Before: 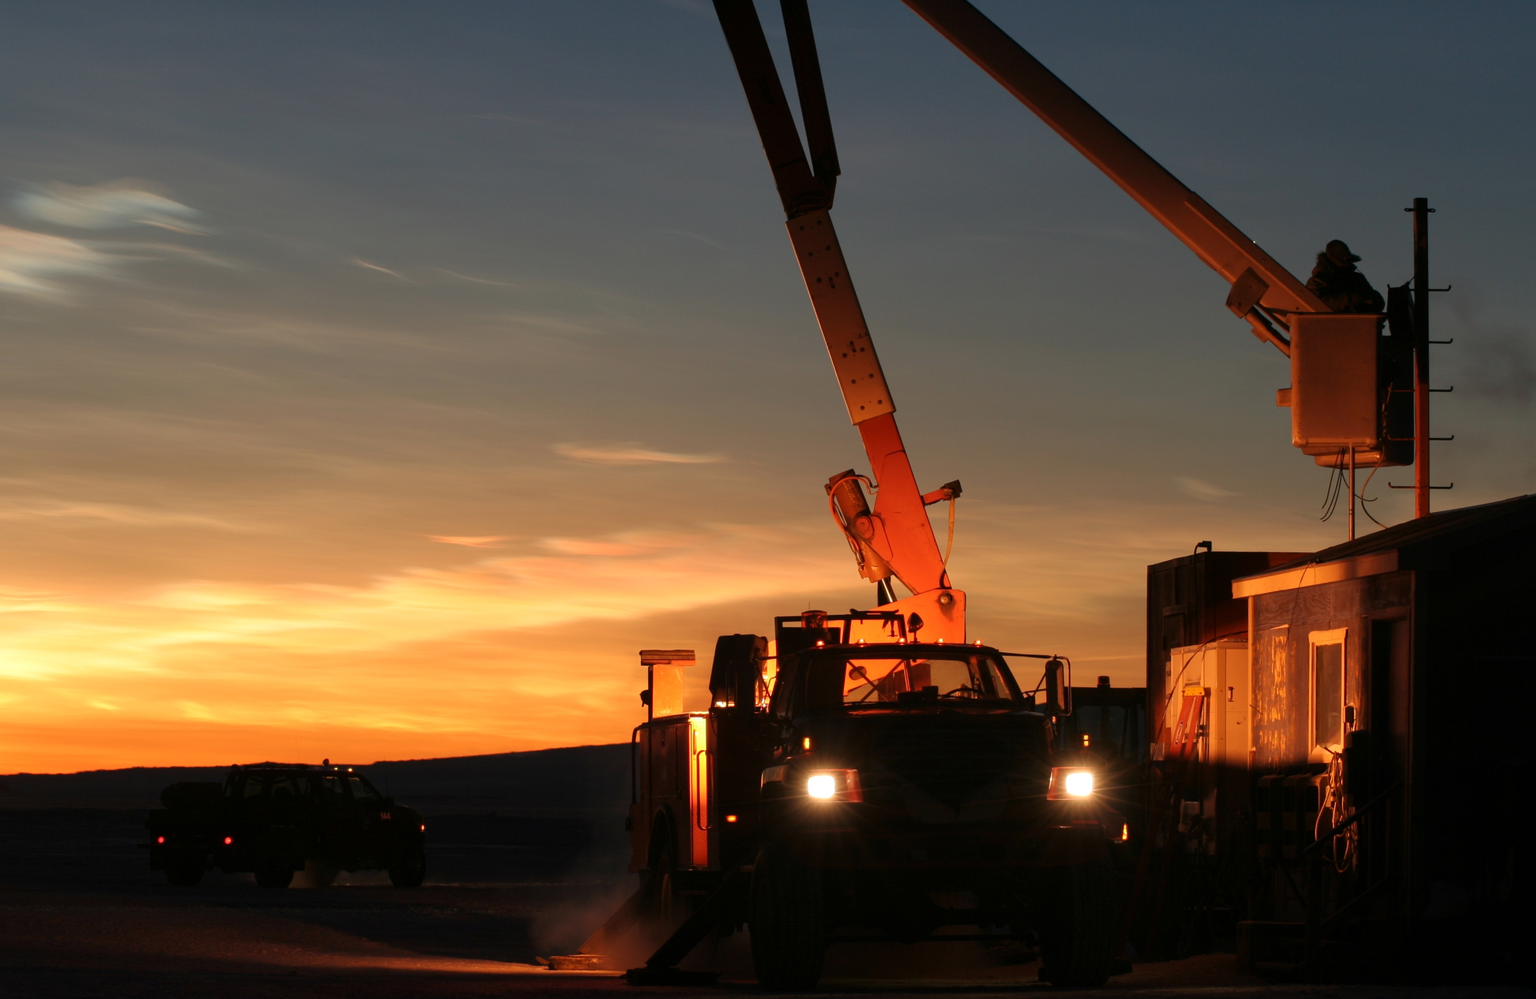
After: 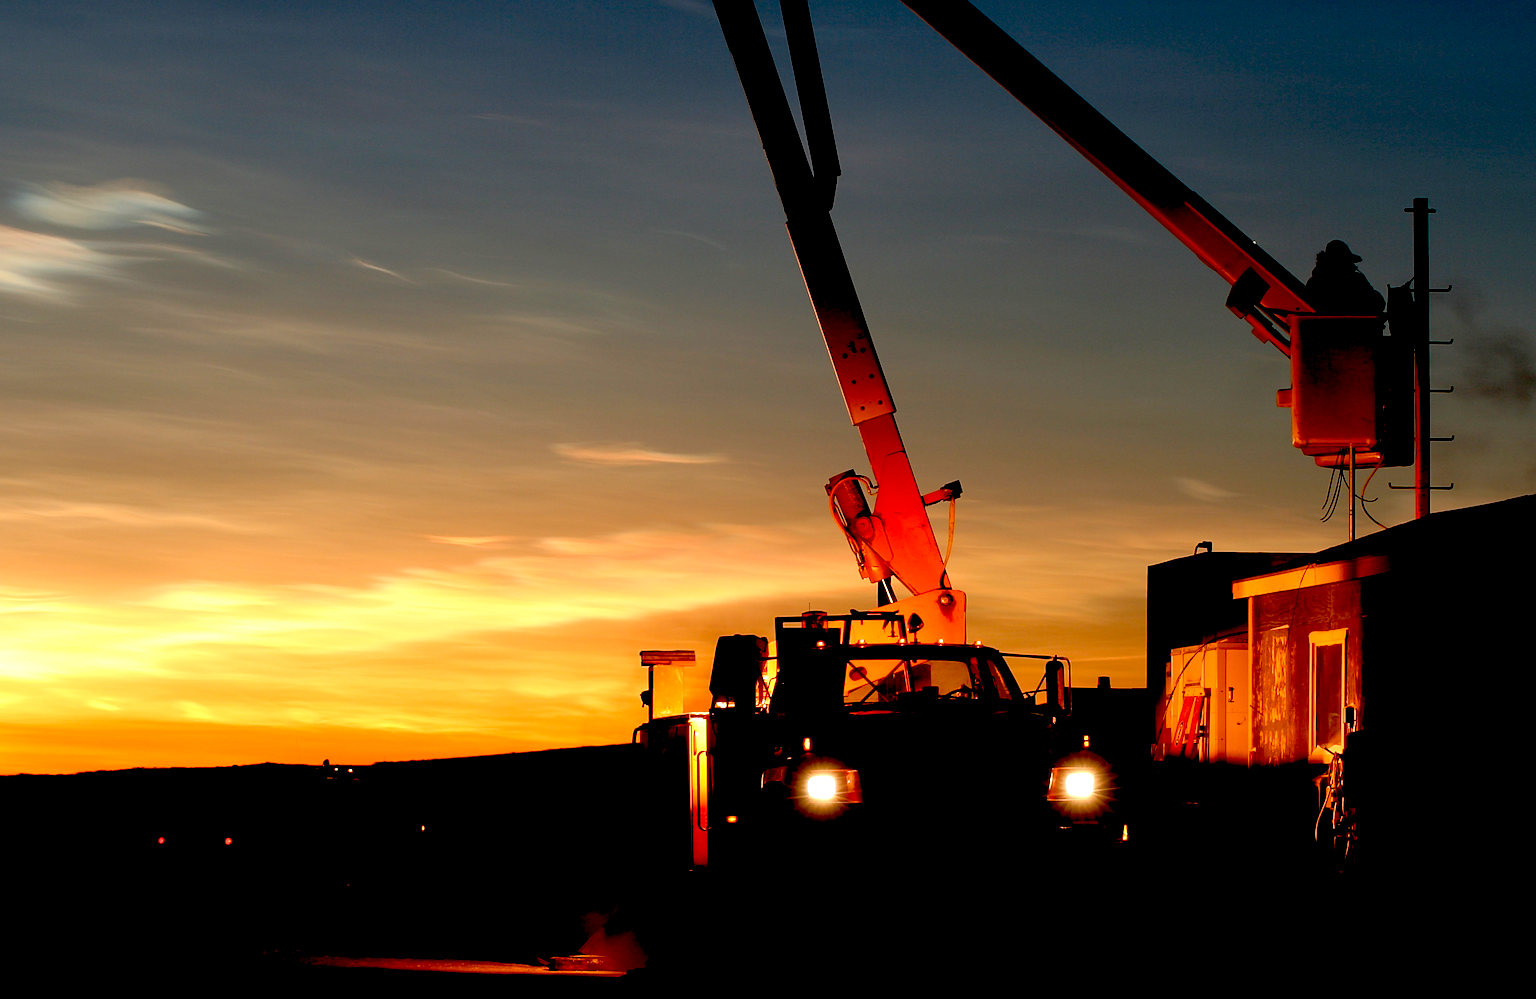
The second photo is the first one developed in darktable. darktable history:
exposure: black level correction 0.04, exposure 0.5 EV, compensate highlight preservation false
sharpen: on, module defaults
